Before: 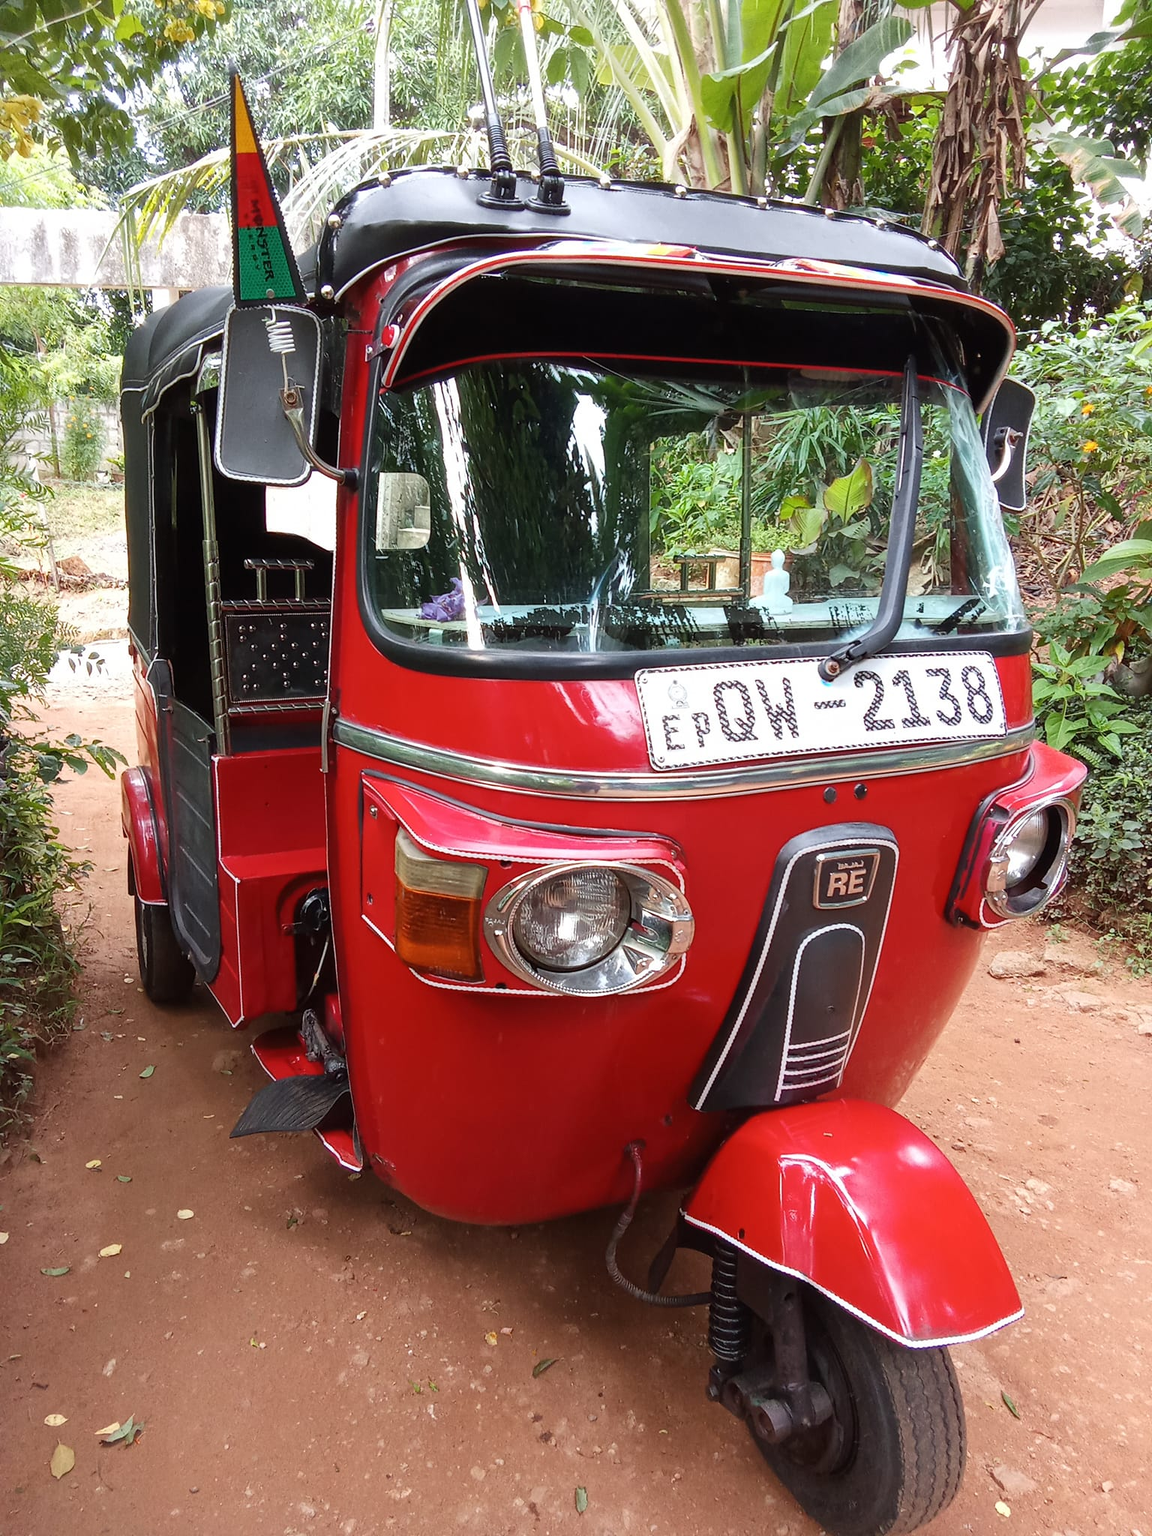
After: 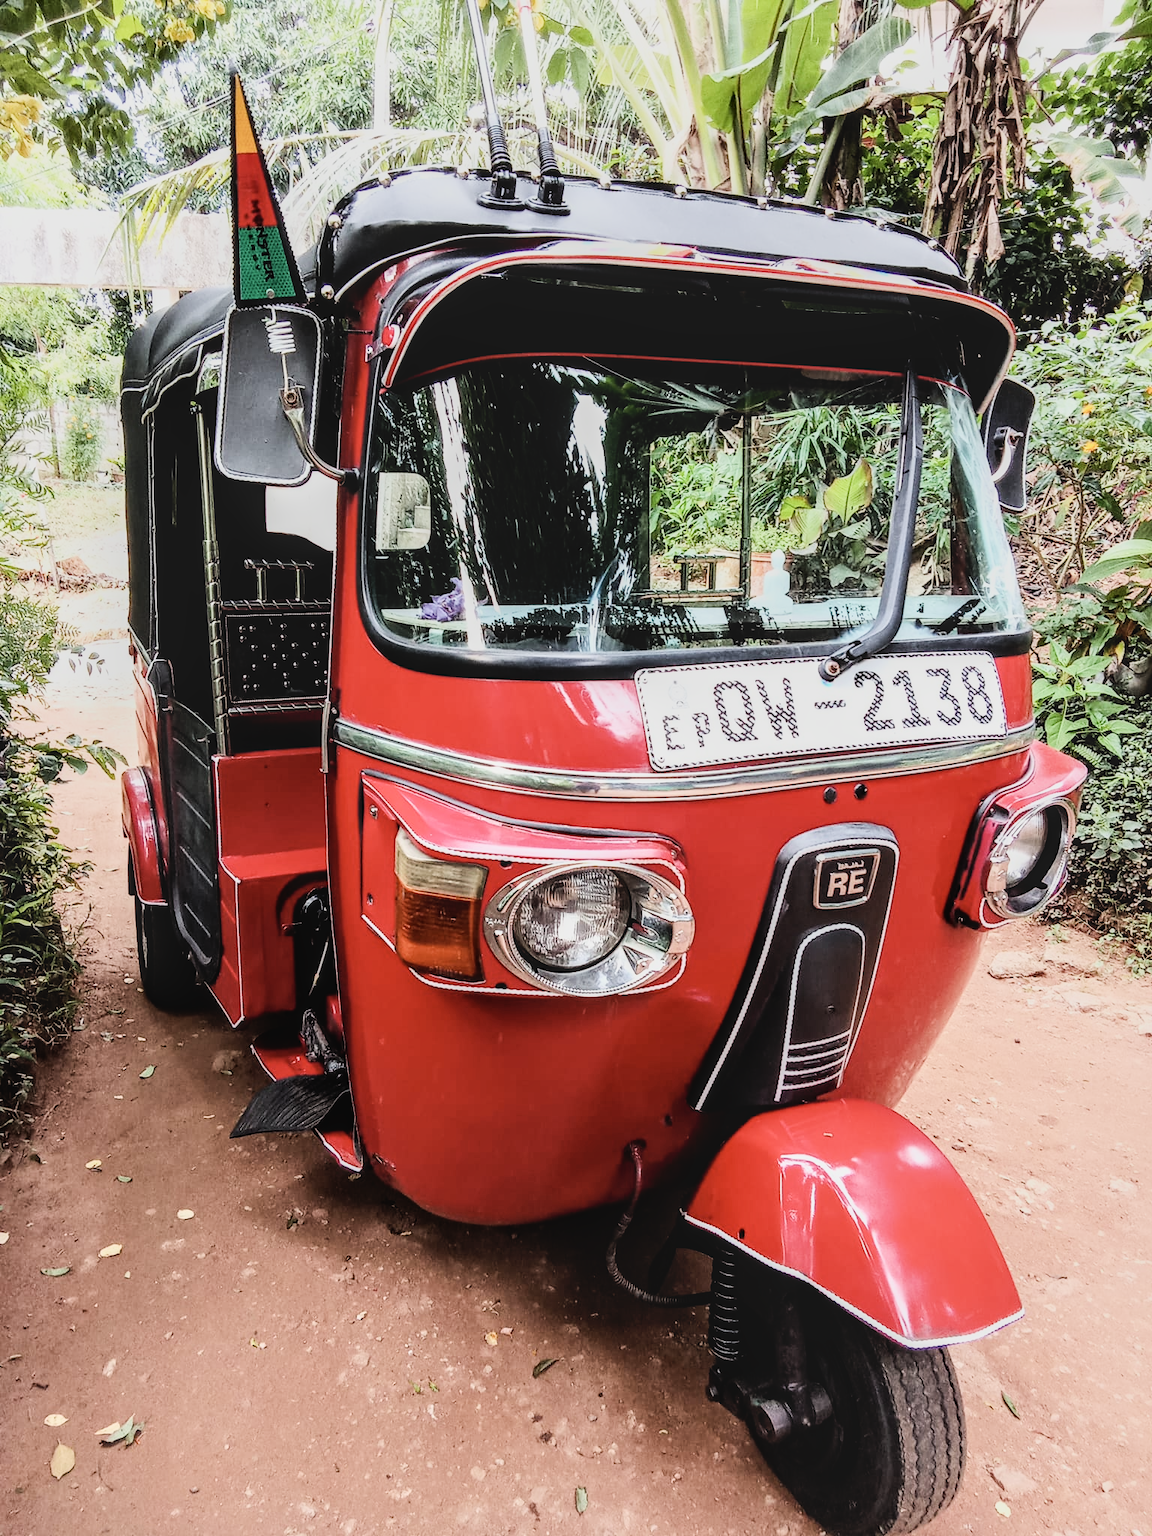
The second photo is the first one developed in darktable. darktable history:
tone curve: curves: ch0 [(0, 0) (0.003, 0.045) (0.011, 0.051) (0.025, 0.057) (0.044, 0.074) (0.069, 0.096) (0.1, 0.125) (0.136, 0.16) (0.177, 0.201) (0.224, 0.242) (0.277, 0.299) (0.335, 0.362) (0.399, 0.432) (0.468, 0.512) (0.543, 0.601) (0.623, 0.691) (0.709, 0.786) (0.801, 0.876) (0.898, 0.927) (1, 1)], color space Lab, independent channels, preserve colors none
contrast brightness saturation: contrast -0.089, brightness -0.041, saturation -0.112
exposure: exposure 0.202 EV, compensate highlight preservation false
tone equalizer: -8 EV -1.11 EV, -7 EV -0.987 EV, -6 EV -0.902 EV, -5 EV -0.596 EV, -3 EV 0.579 EV, -2 EV 0.882 EV, -1 EV 0.993 EV, +0 EV 1.07 EV, edges refinement/feathering 500, mask exposure compensation -1.57 EV, preserve details no
filmic rgb: black relative exposure -6.17 EV, white relative exposure 6.96 EV, hardness 2.25
color correction: highlights a* -0.13, highlights b* 0.126
local contrast: detail 130%
